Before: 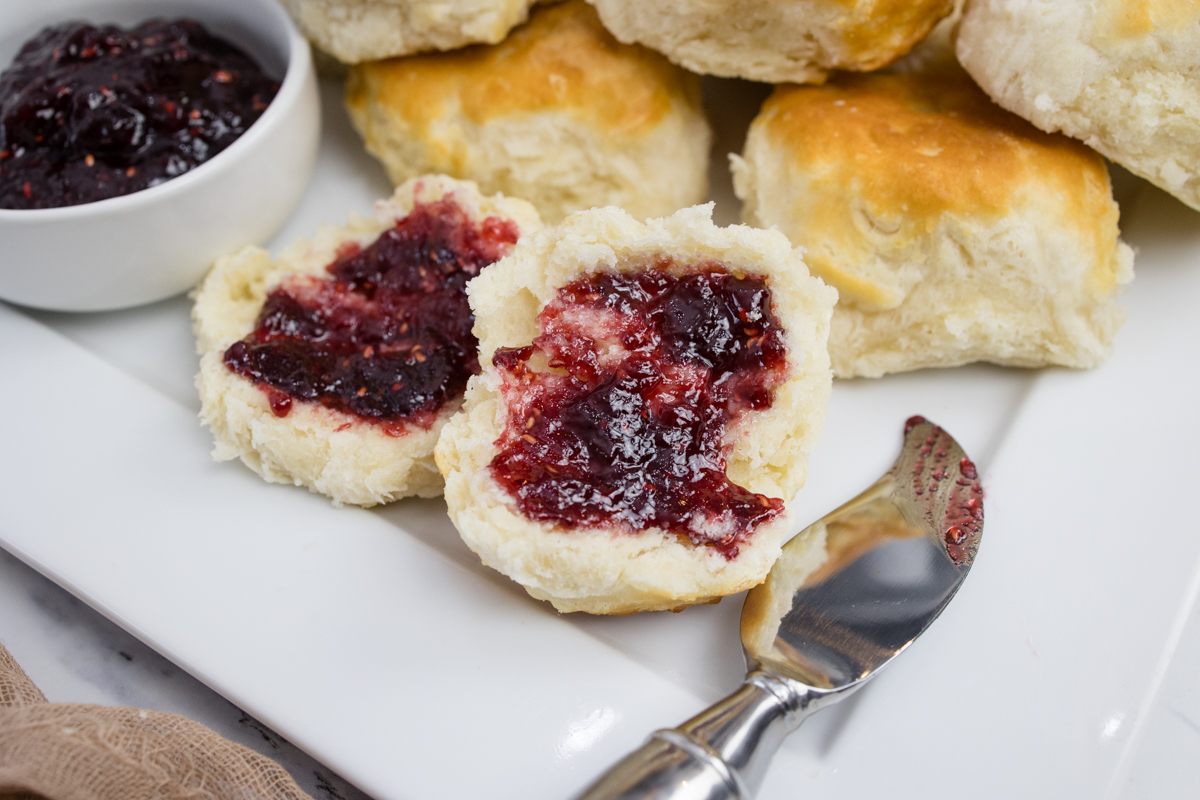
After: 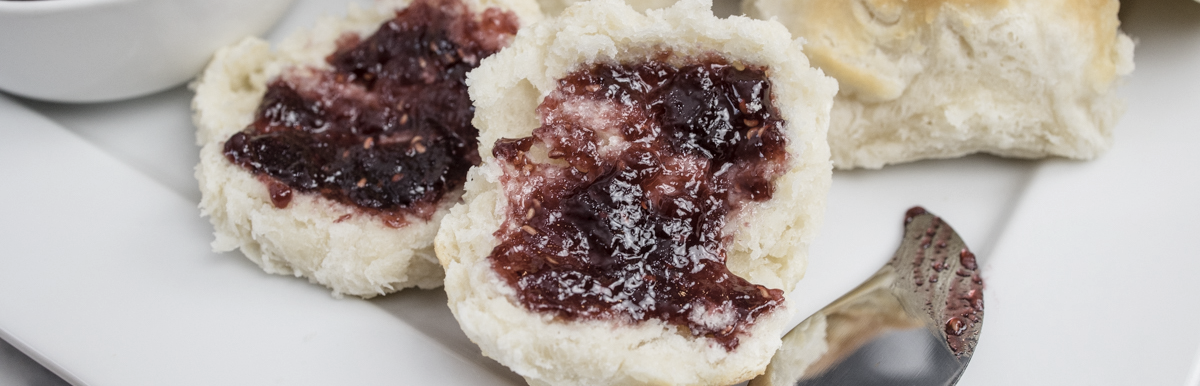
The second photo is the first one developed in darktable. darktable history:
crop and rotate: top 26.34%, bottom 25.295%
local contrast: on, module defaults
color correction: highlights b* -0.008, saturation 0.54
